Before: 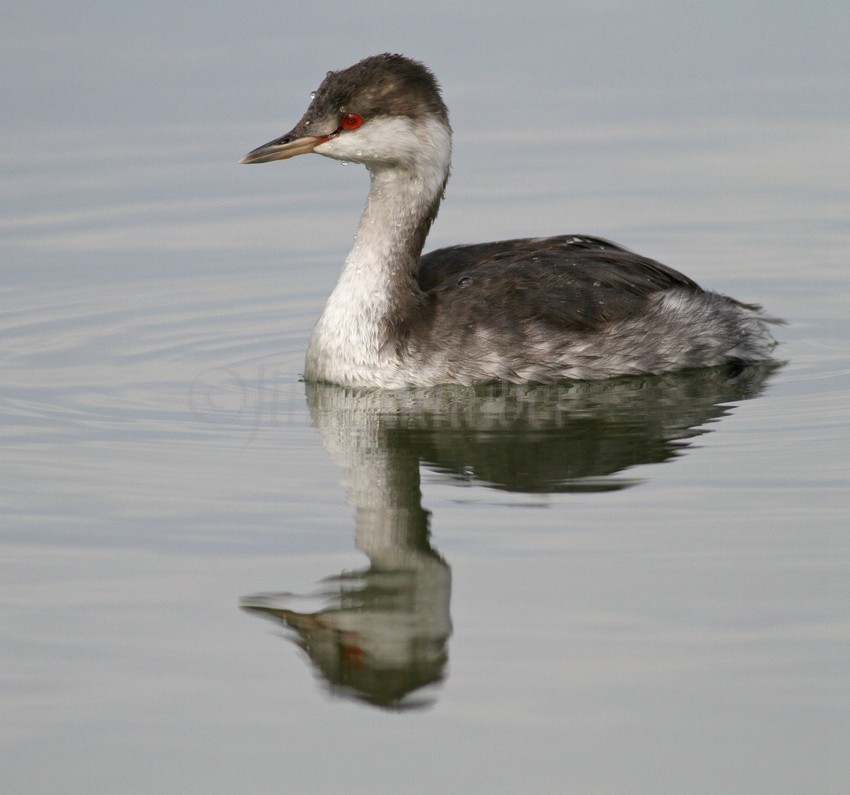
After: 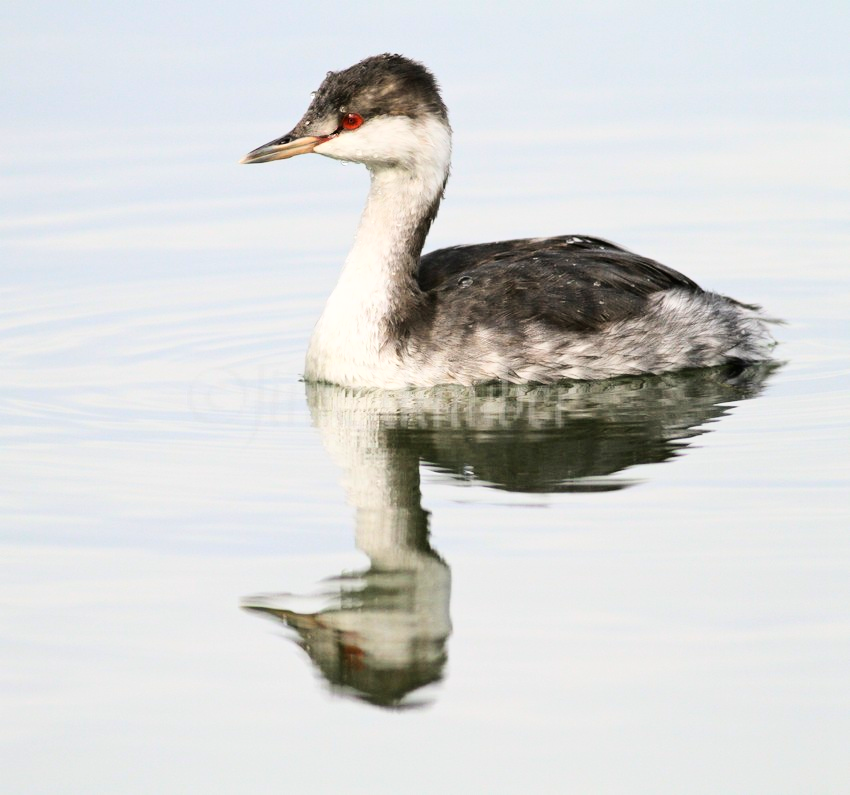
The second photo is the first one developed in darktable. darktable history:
tone equalizer: on, module defaults
base curve: curves: ch0 [(0, 0.003) (0.001, 0.002) (0.006, 0.004) (0.02, 0.022) (0.048, 0.086) (0.094, 0.234) (0.162, 0.431) (0.258, 0.629) (0.385, 0.8) (0.548, 0.918) (0.751, 0.988) (1, 1)]
